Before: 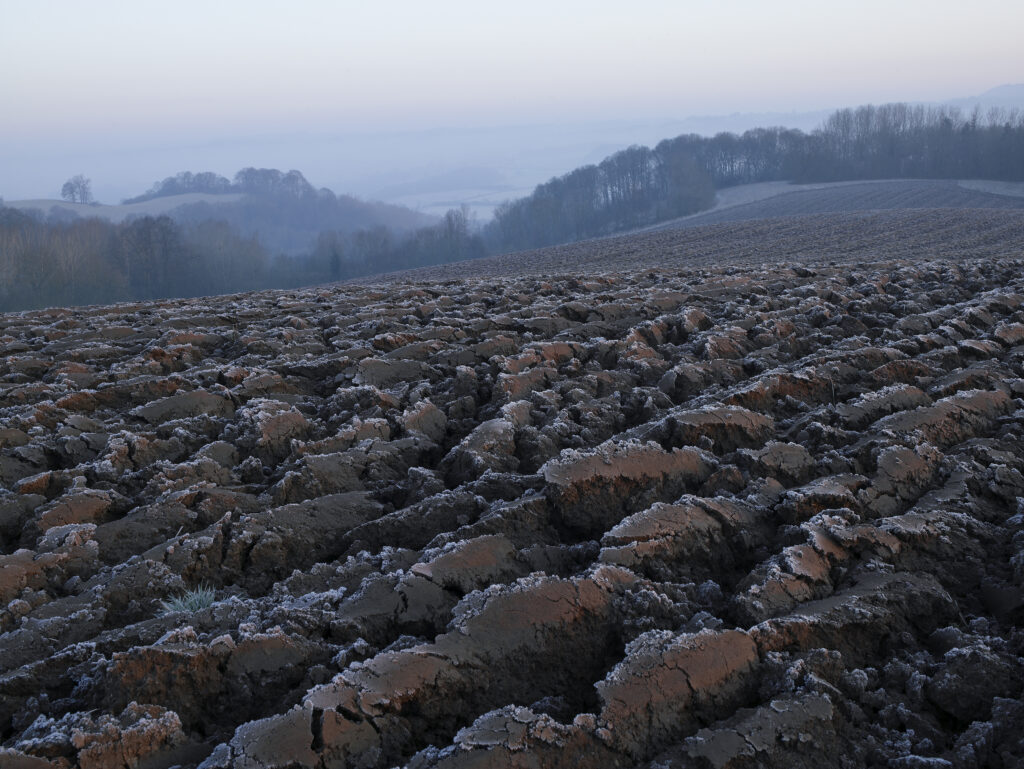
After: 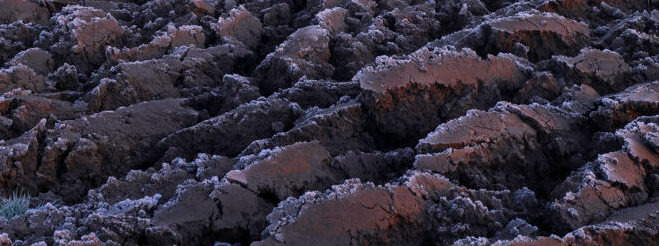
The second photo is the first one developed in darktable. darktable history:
crop: left 18.091%, top 51.13%, right 17.525%, bottom 16.85%
white balance: red 1.066, blue 1.119
vignetting: fall-off start 100%, fall-off radius 71%, brightness -0.434, saturation -0.2, width/height ratio 1.178, dithering 8-bit output, unbound false
